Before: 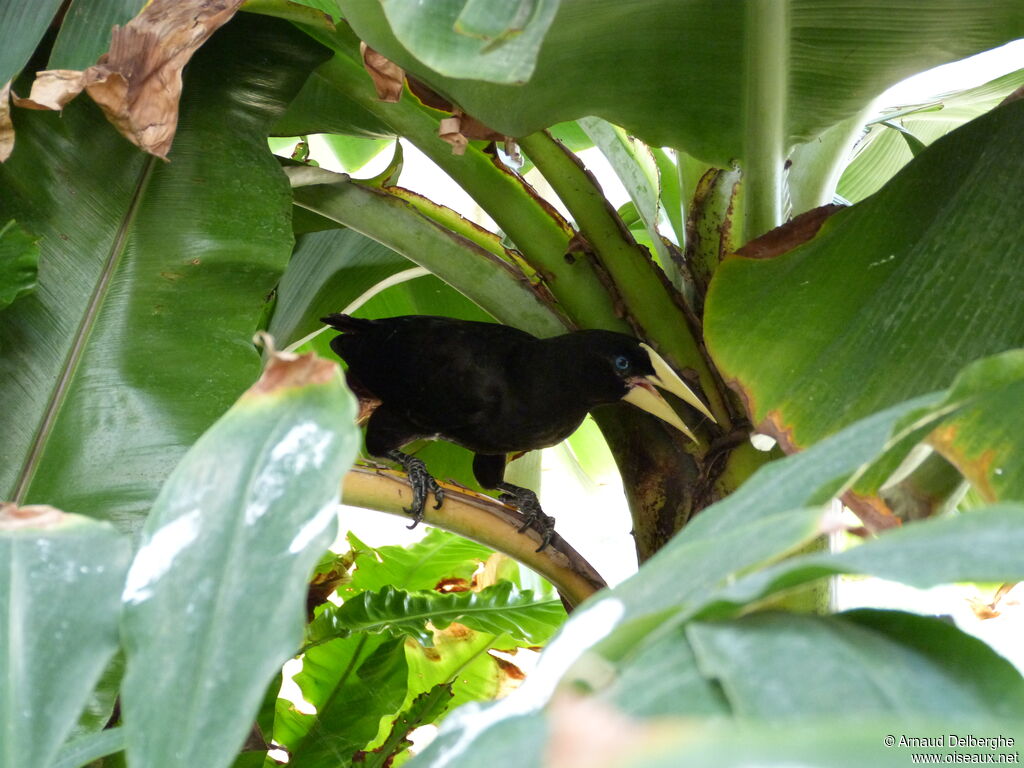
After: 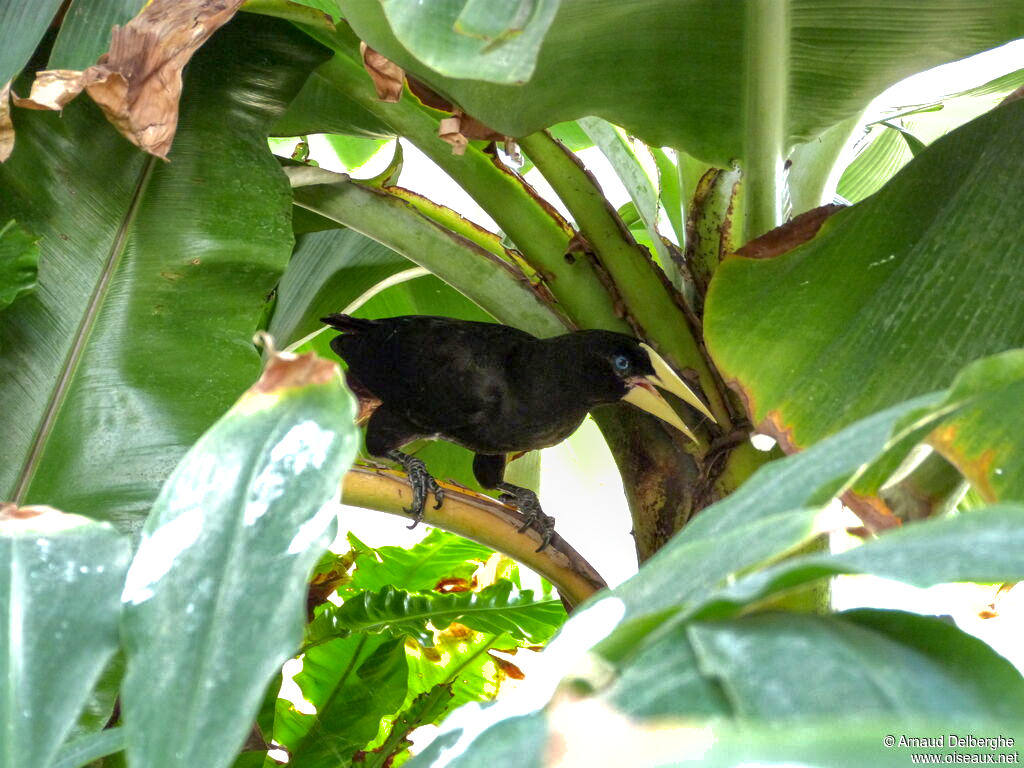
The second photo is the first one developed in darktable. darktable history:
shadows and highlights: highlights -59.84
exposure: black level correction 0.001, exposure 0.498 EV, compensate exposure bias true, compensate highlight preservation false
local contrast: detail 130%
